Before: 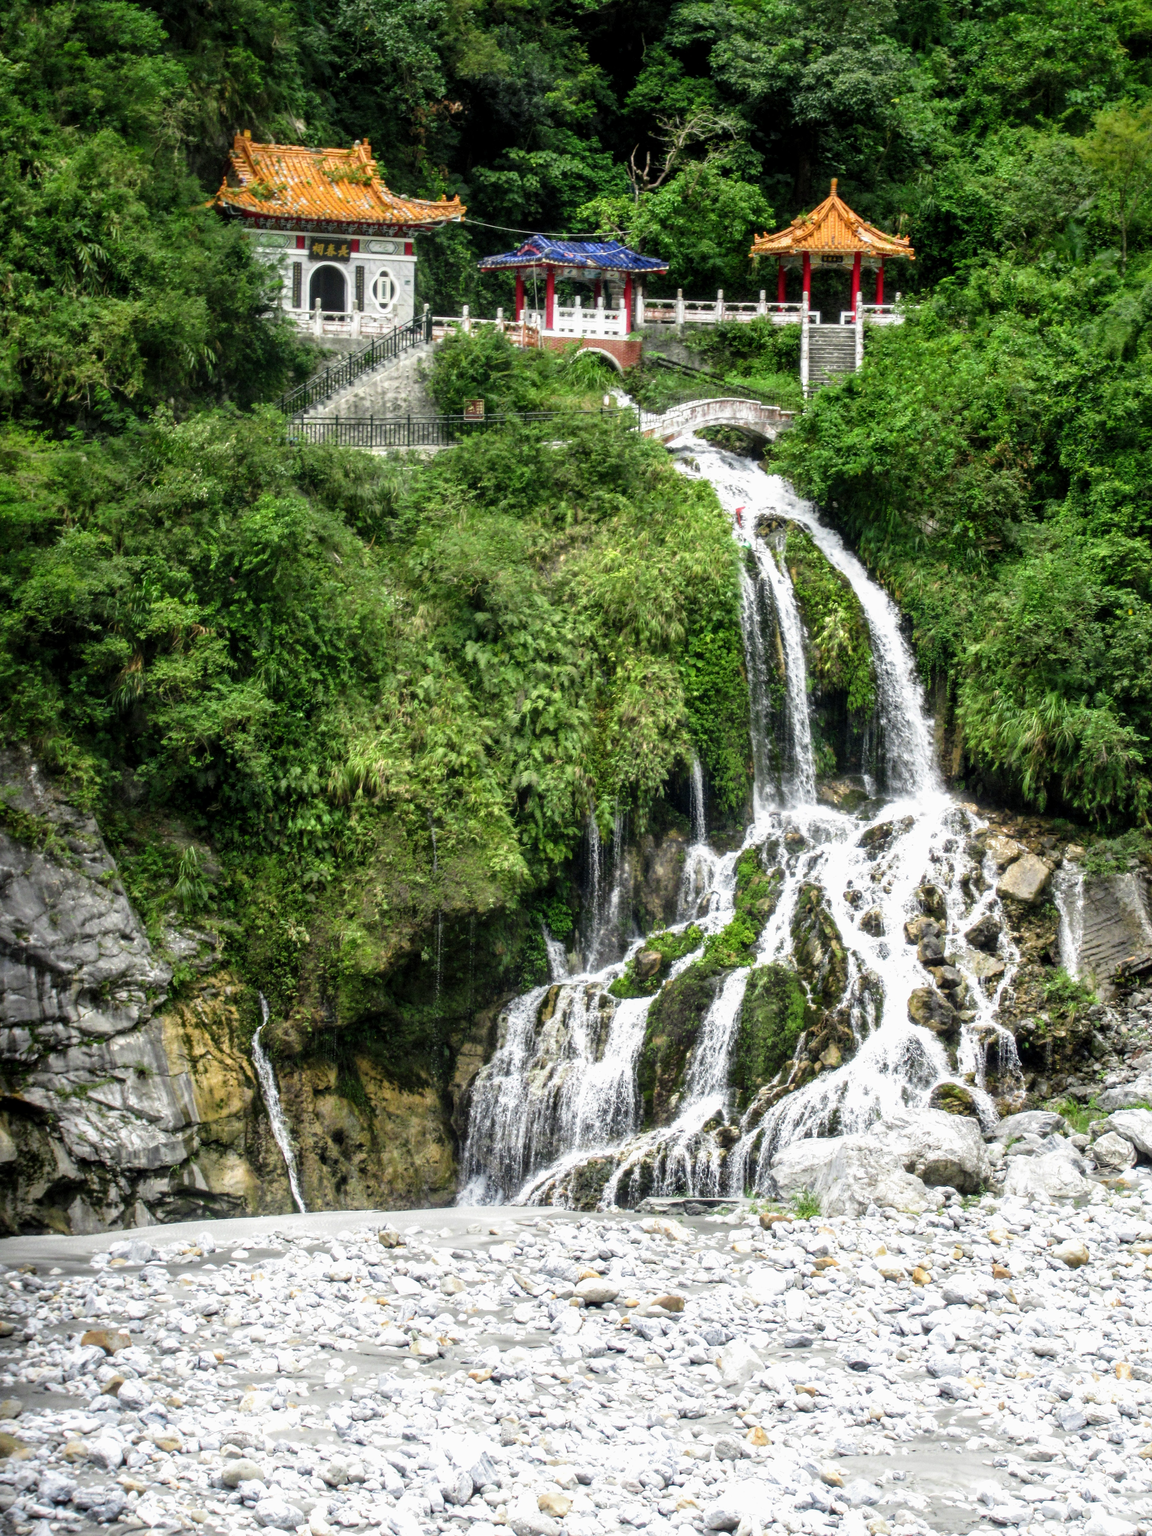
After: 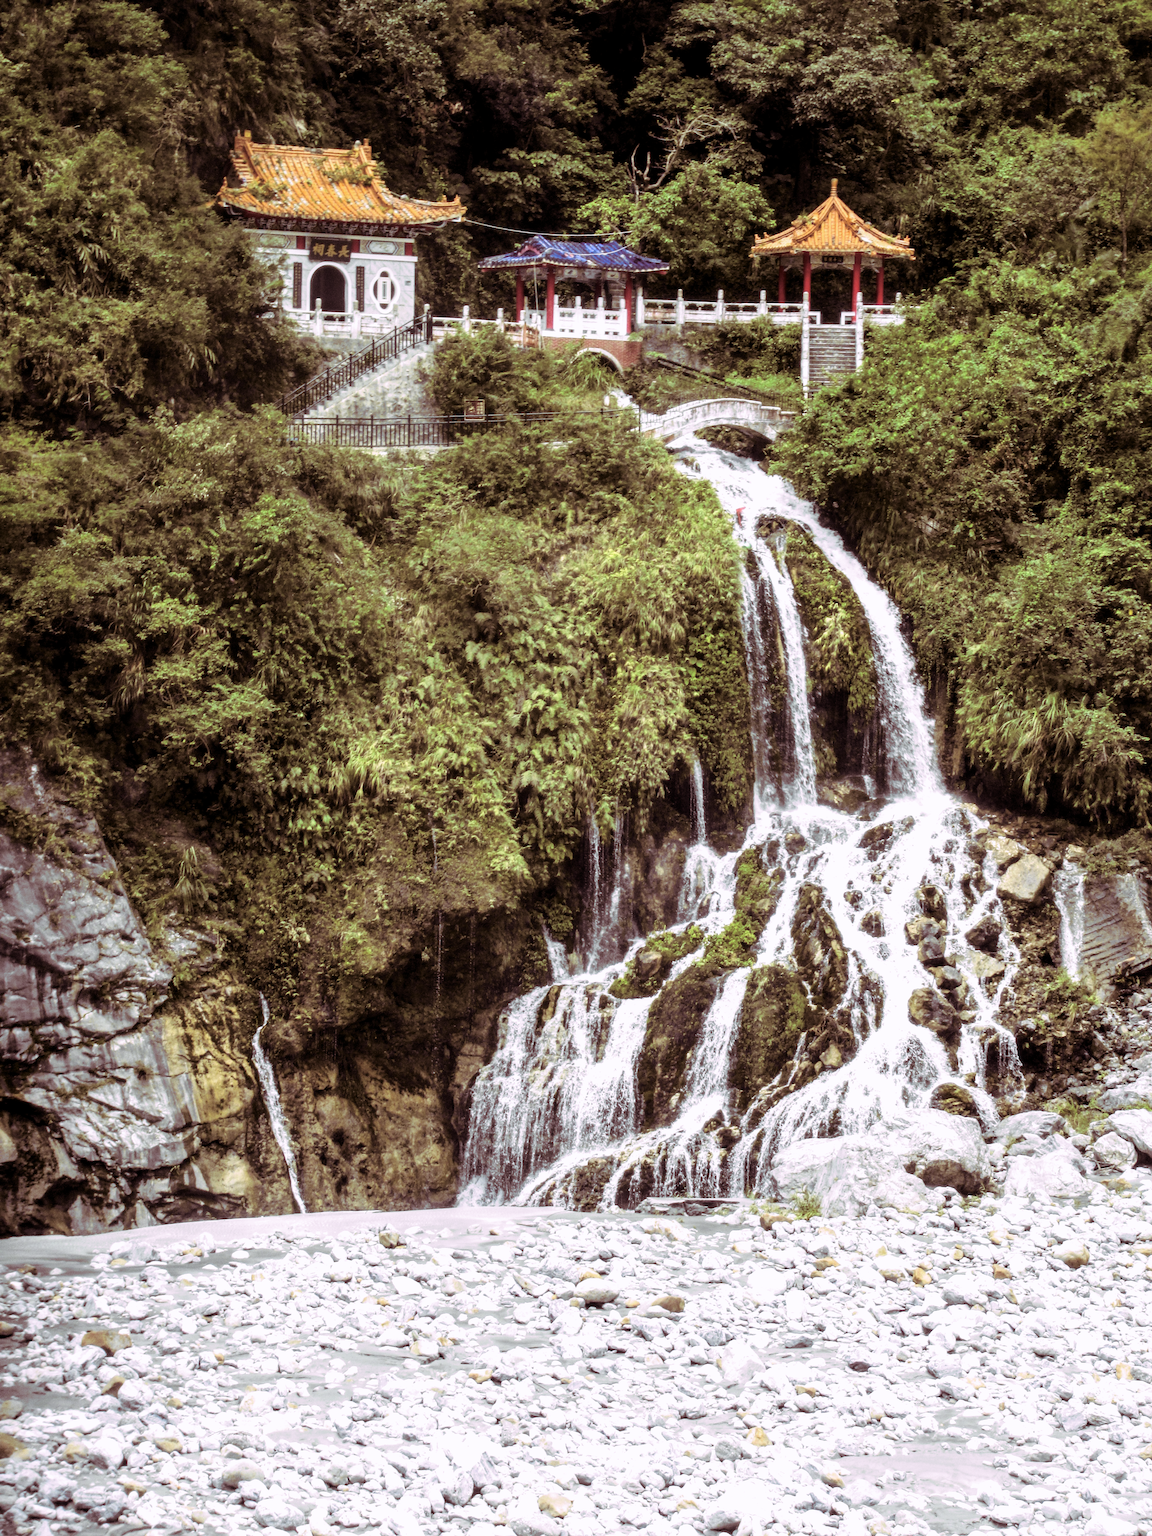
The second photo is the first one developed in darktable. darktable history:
white balance: red 0.967, blue 1.049
split-toning: highlights › hue 298.8°, highlights › saturation 0.73, compress 41.76%
tone curve: curves: ch0 [(0, 0) (0.765, 0.816) (1, 1)]; ch1 [(0, 0) (0.425, 0.464) (0.5, 0.5) (0.531, 0.522) (0.588, 0.575) (0.994, 0.939)]; ch2 [(0, 0) (0.398, 0.435) (0.455, 0.481) (0.501, 0.504) (0.529, 0.544) (0.584, 0.585) (1, 0.911)], color space Lab, independent channels
